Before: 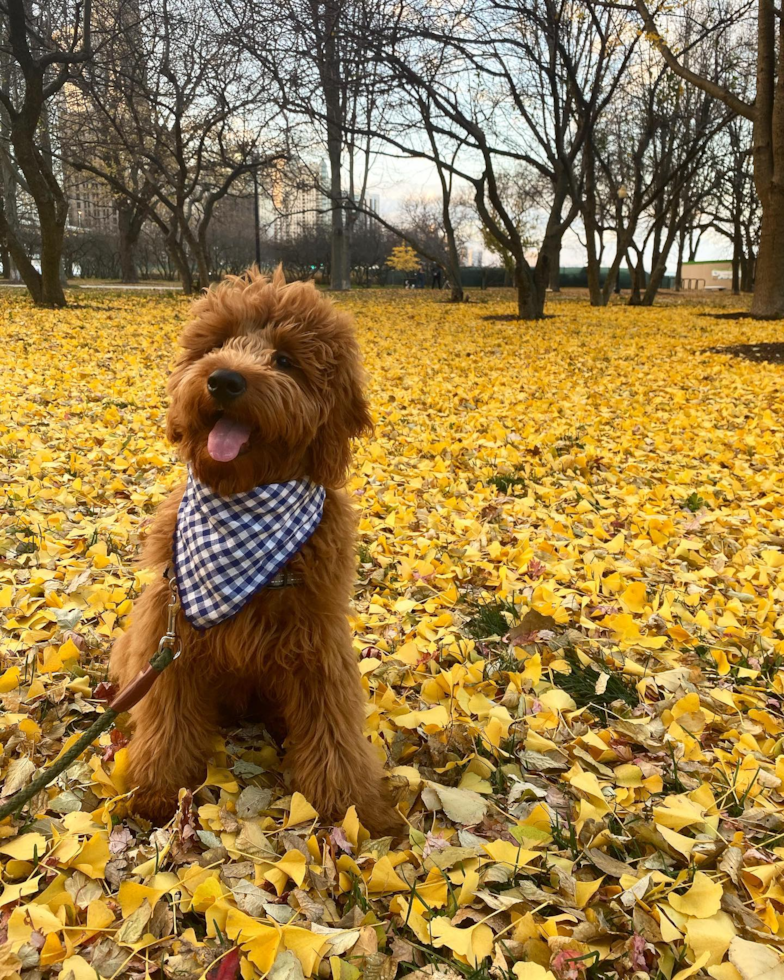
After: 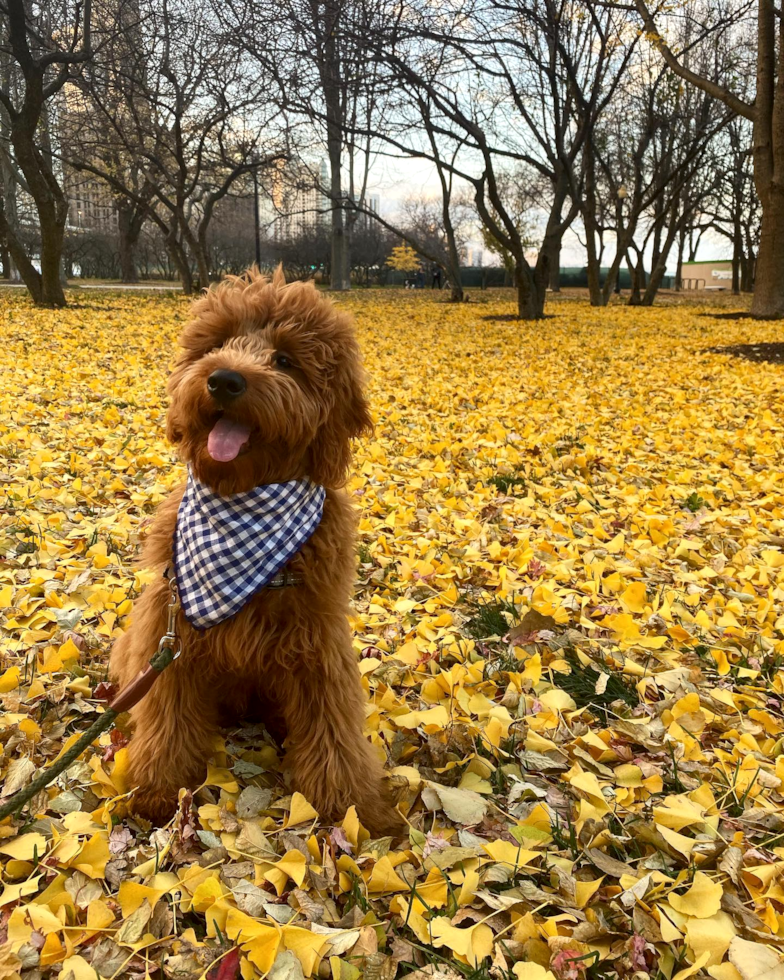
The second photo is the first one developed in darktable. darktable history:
local contrast: highlights 101%, shadows 103%, detail 120%, midtone range 0.2
